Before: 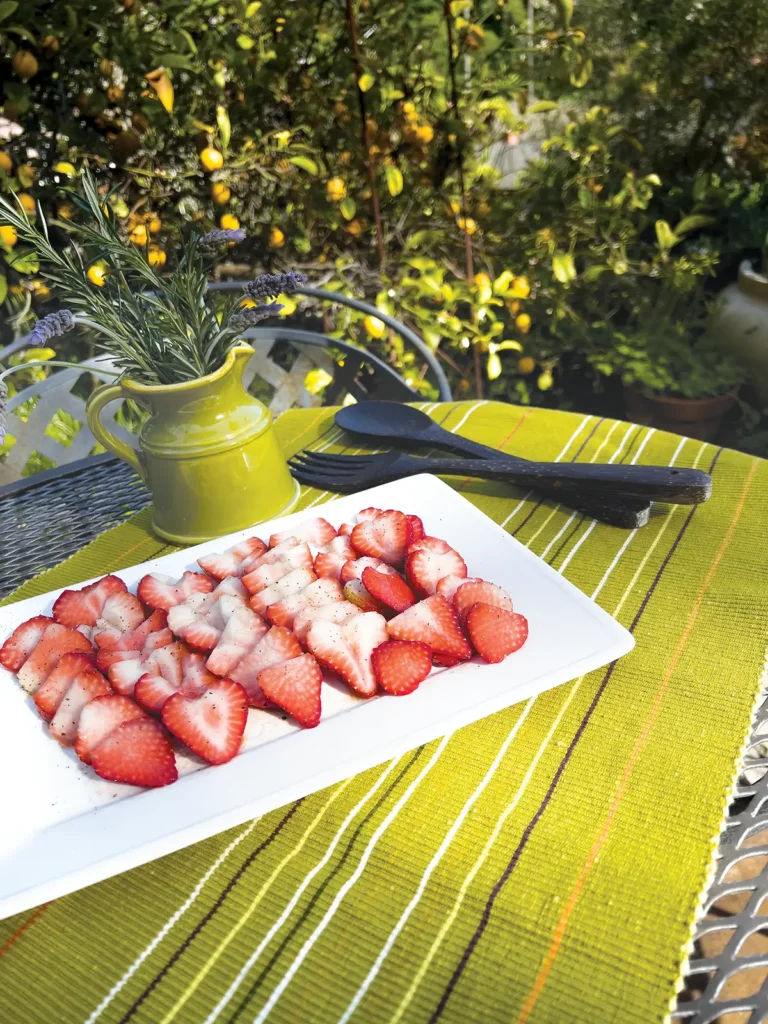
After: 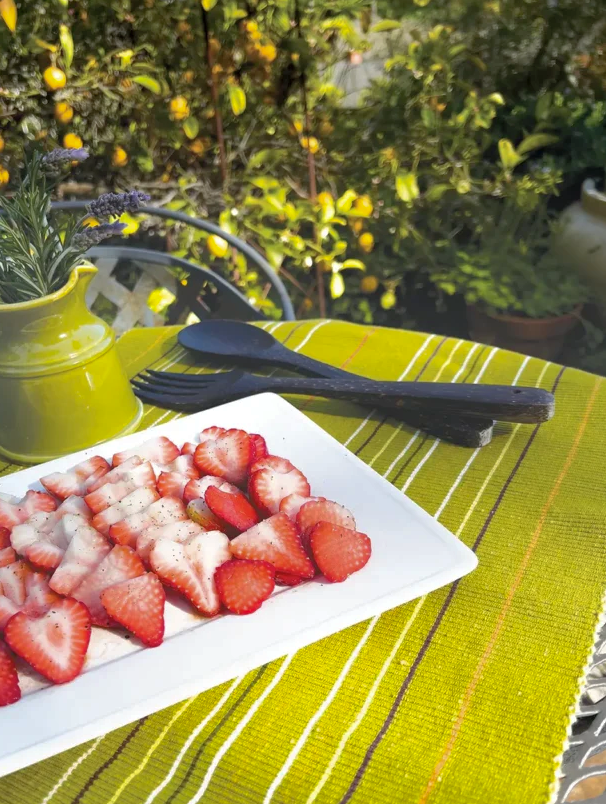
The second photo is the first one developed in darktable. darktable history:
crop and rotate: left 20.573%, top 7.937%, right 0.415%, bottom 13.537%
shadows and highlights: on, module defaults
